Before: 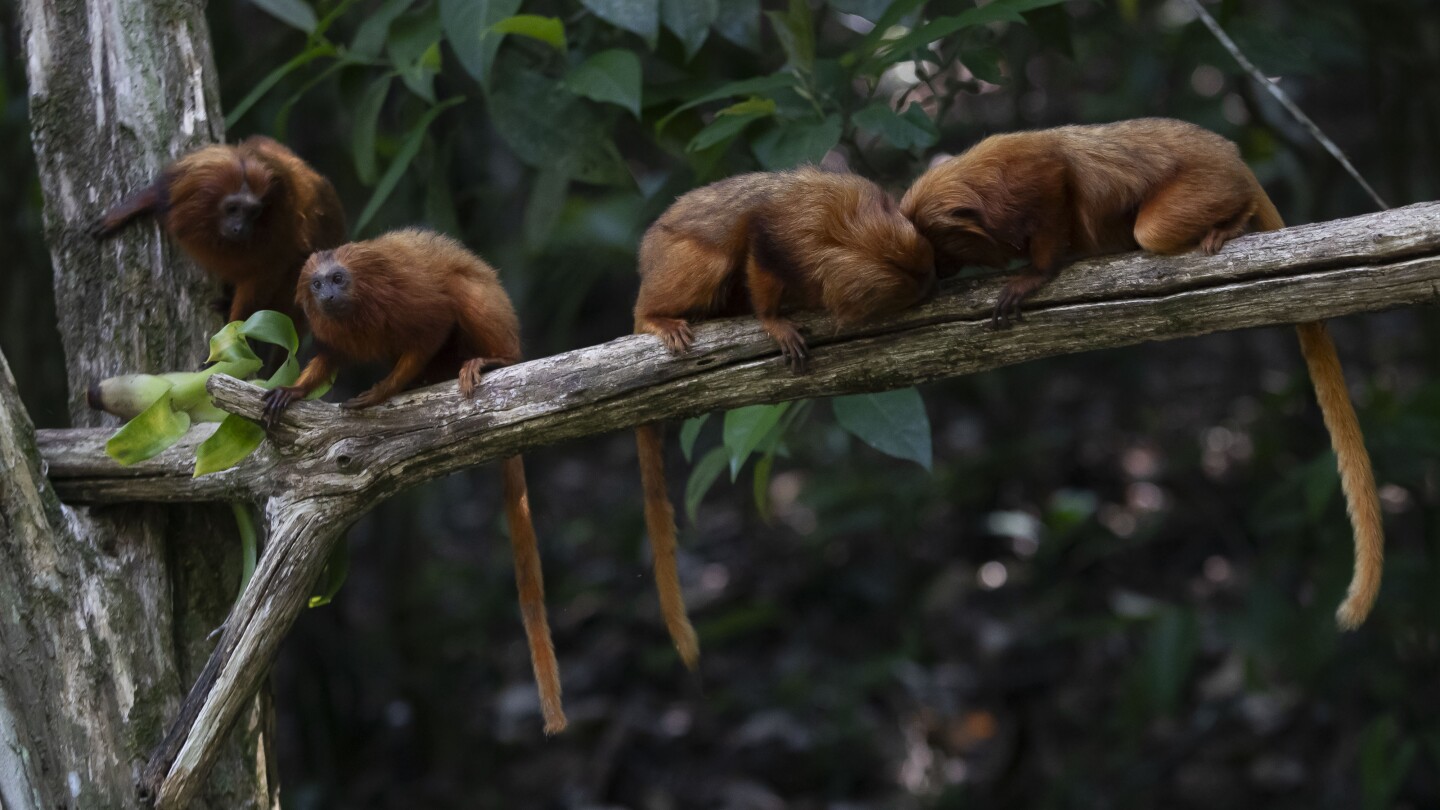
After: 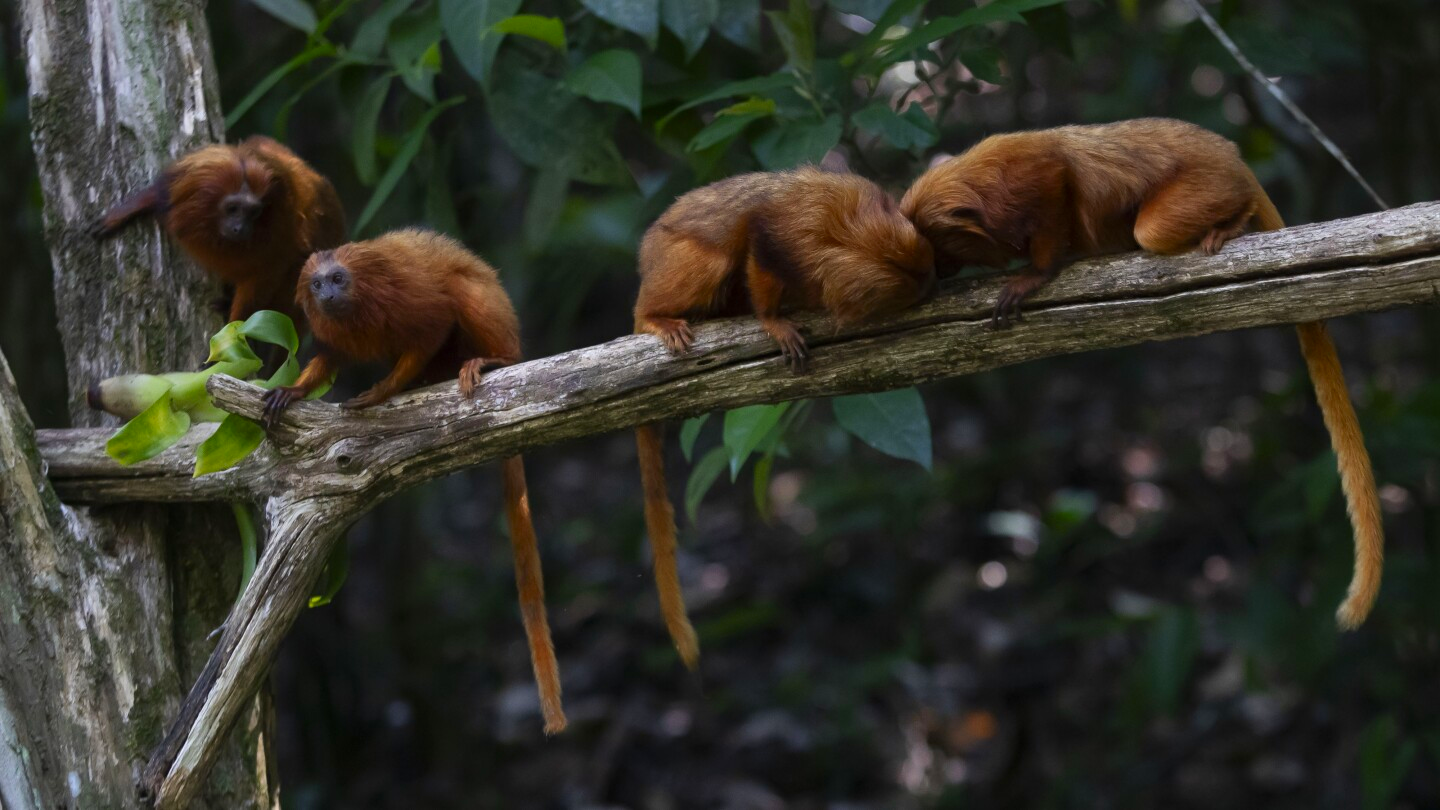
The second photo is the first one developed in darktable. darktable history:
color correction: highlights b* 0.05, saturation 1.31
